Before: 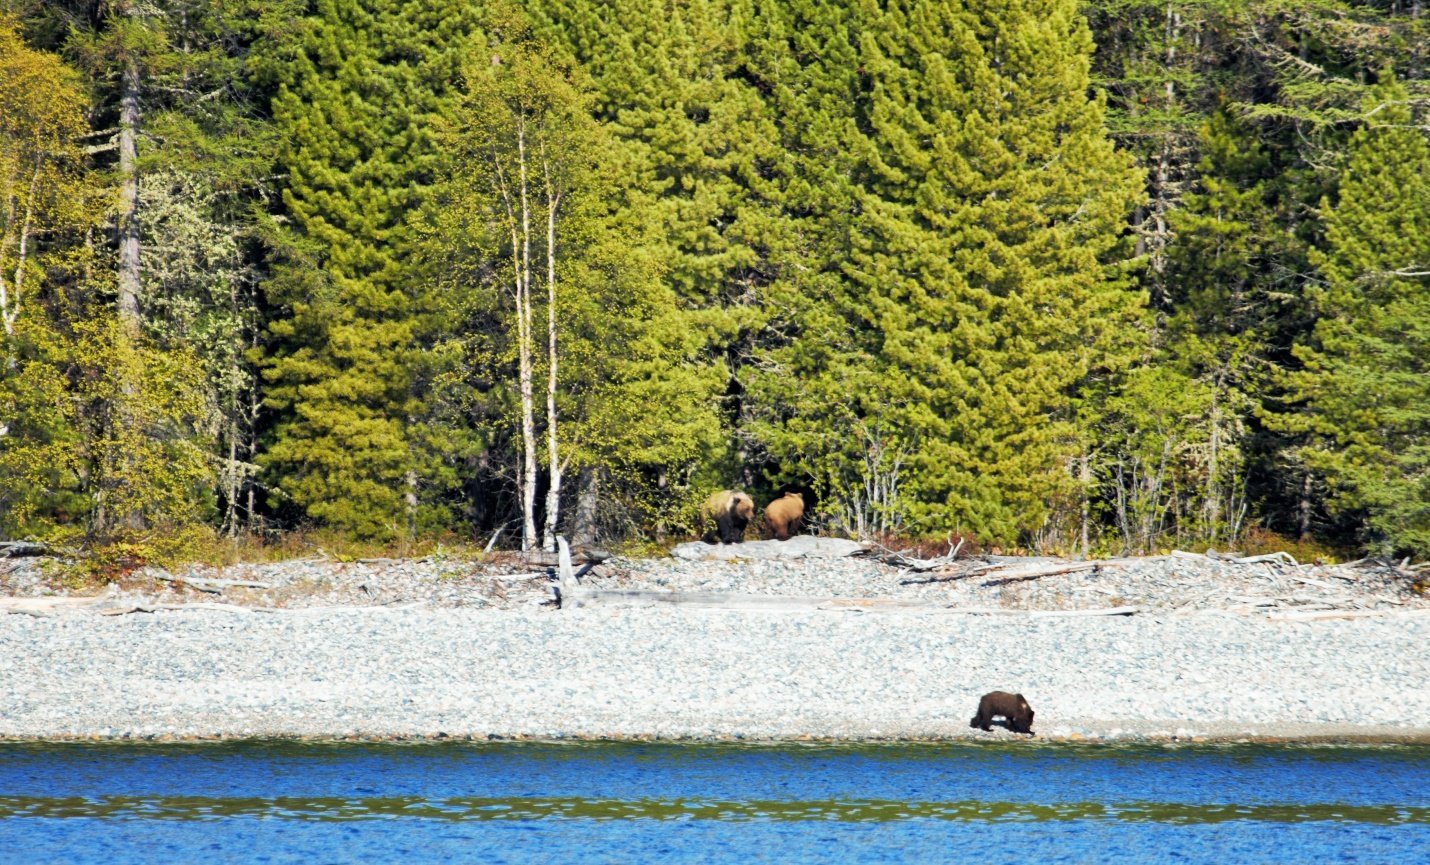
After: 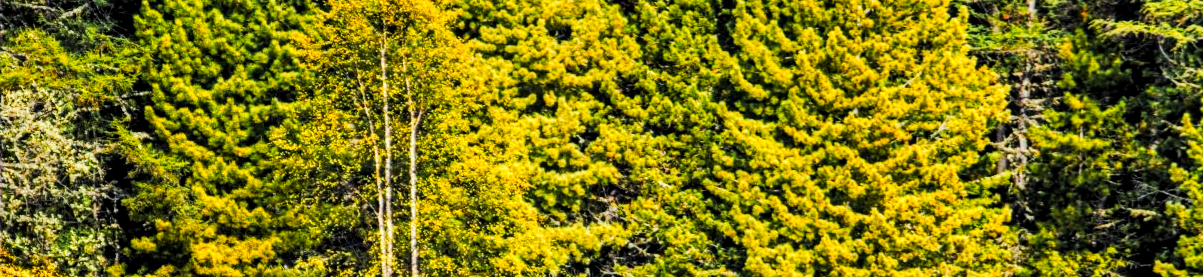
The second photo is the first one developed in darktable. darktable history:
crop and rotate: left 9.71%, top 9.651%, right 6.141%, bottom 58.283%
shadows and highlights: shadows 39.64, highlights -55.81, low approximation 0.01, soften with gaussian
color zones: curves: ch0 [(0.257, 0.558) (0.75, 0.565)]; ch1 [(0.004, 0.857) (0.14, 0.416) (0.257, 0.695) (0.442, 0.032) (0.736, 0.266) (0.891, 0.741)]; ch2 [(0, 0.623) (0.112, 0.436) (0.271, 0.474) (0.516, 0.64) (0.743, 0.286)]
tone curve: curves: ch0 [(0, 0) (0.003, 0.007) (0.011, 0.008) (0.025, 0.007) (0.044, 0.009) (0.069, 0.012) (0.1, 0.02) (0.136, 0.035) (0.177, 0.06) (0.224, 0.104) (0.277, 0.16) (0.335, 0.228) (0.399, 0.308) (0.468, 0.418) (0.543, 0.525) (0.623, 0.635) (0.709, 0.723) (0.801, 0.802) (0.898, 0.889) (1, 1)], preserve colors none
local contrast: on, module defaults
